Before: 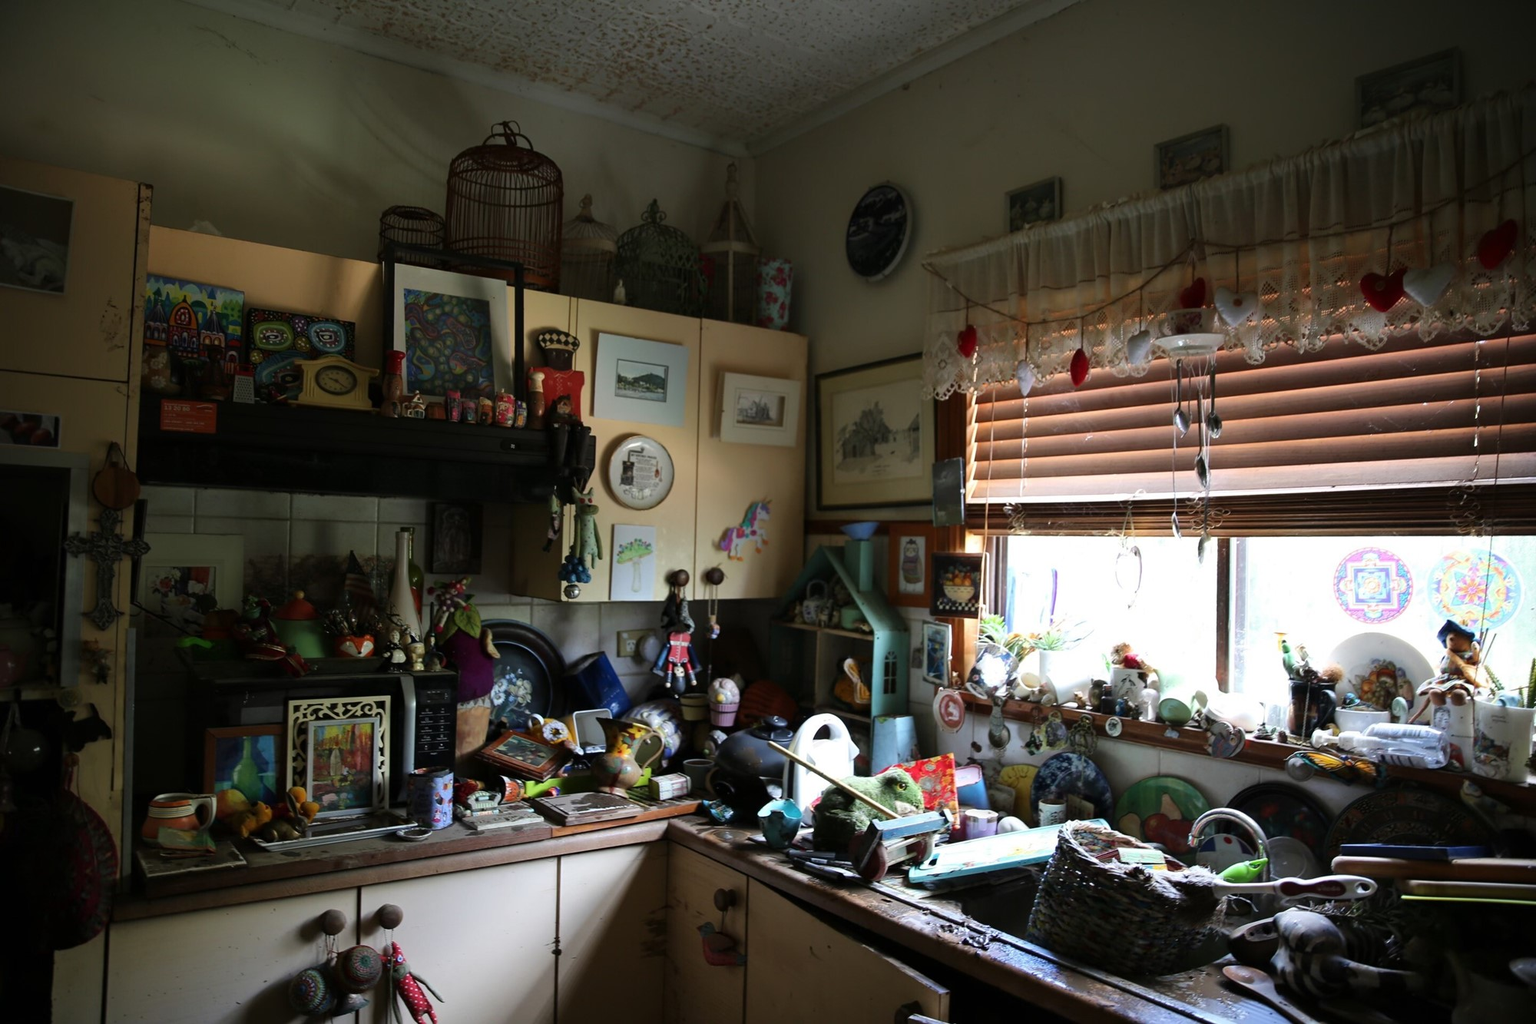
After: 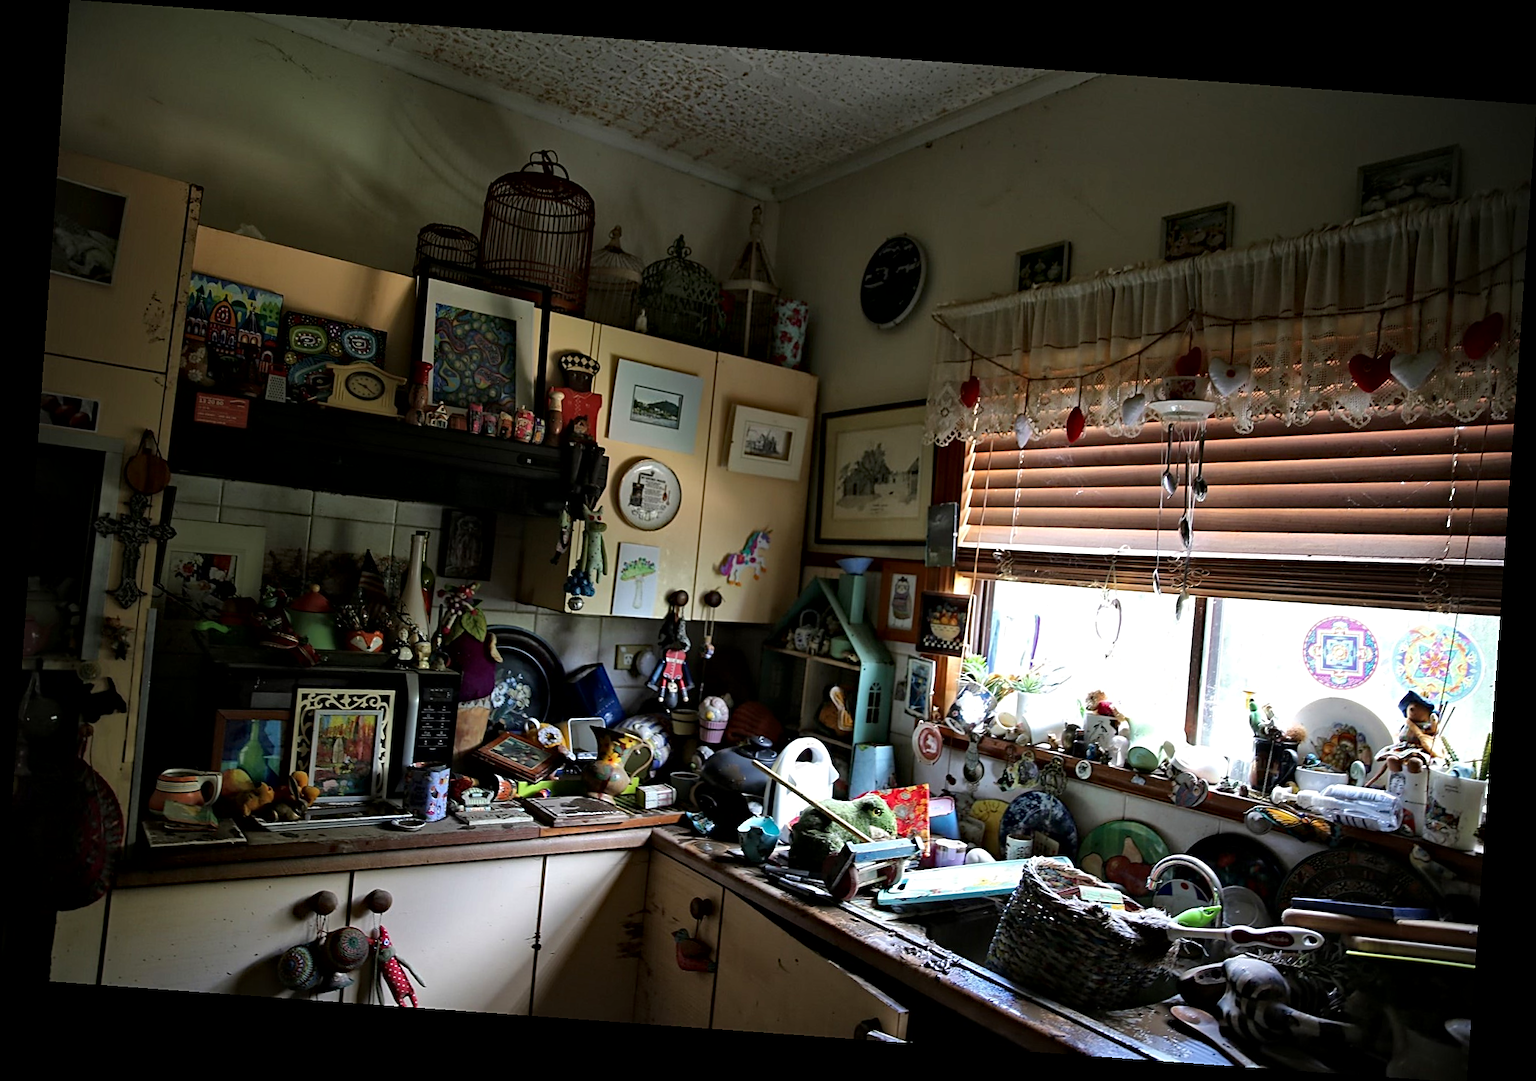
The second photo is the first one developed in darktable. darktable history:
rotate and perspective: rotation 4.1°, automatic cropping off
local contrast: mode bilateral grid, contrast 20, coarseness 50, detail 150%, midtone range 0.2
sharpen: on, module defaults
haze removal: compatibility mode true, adaptive false
